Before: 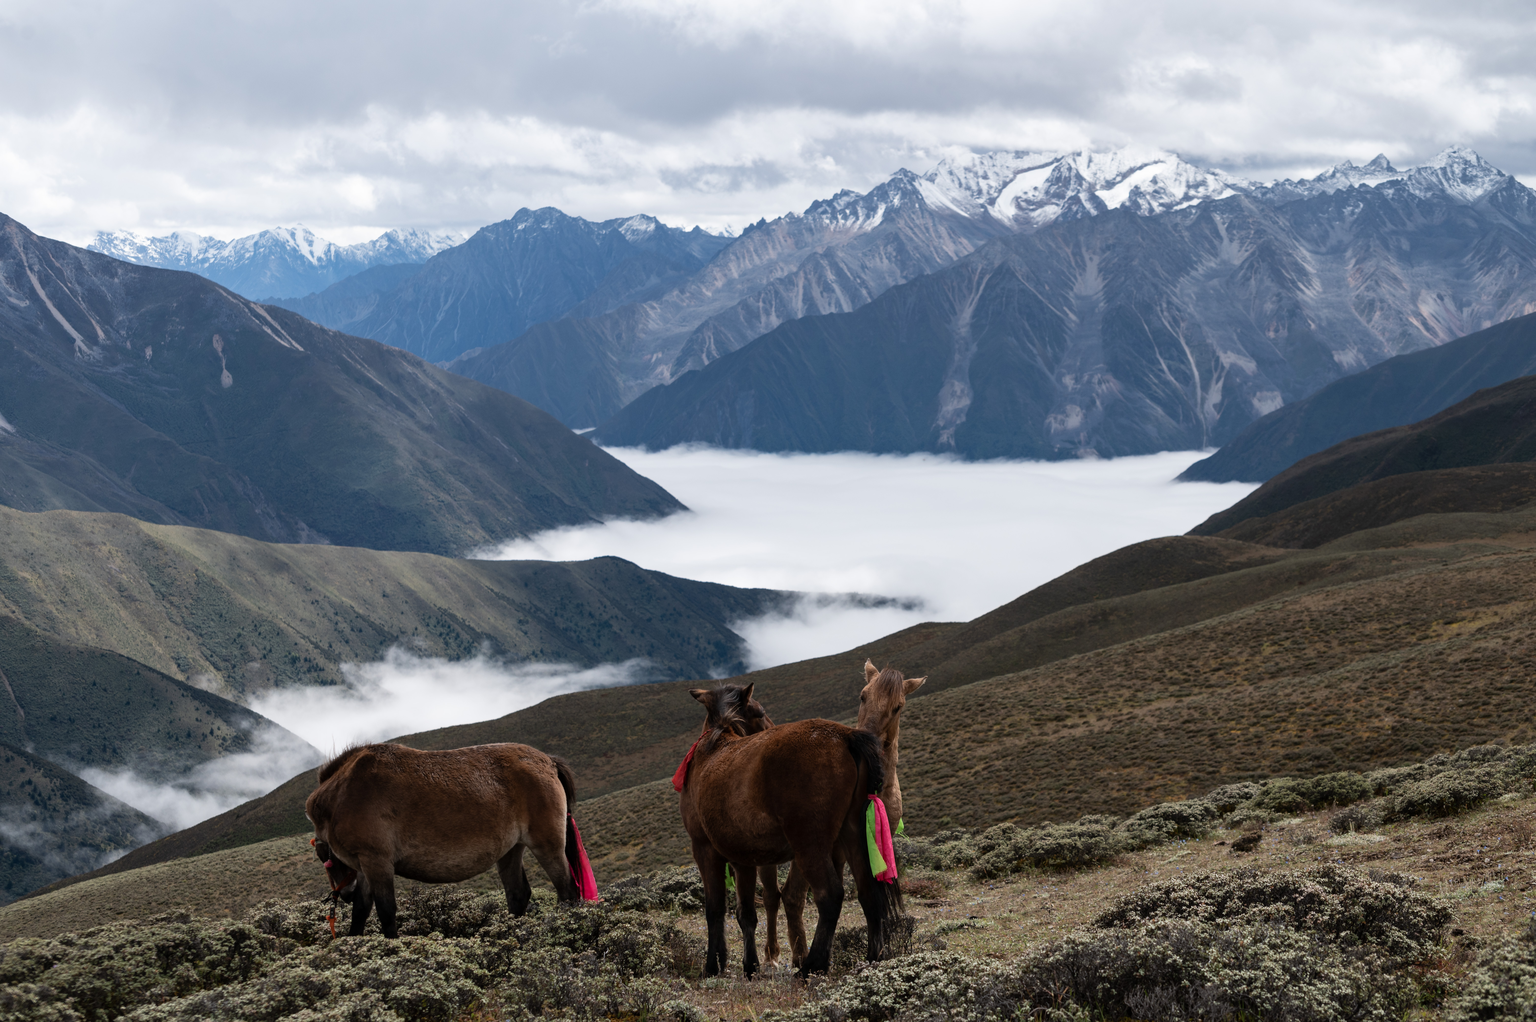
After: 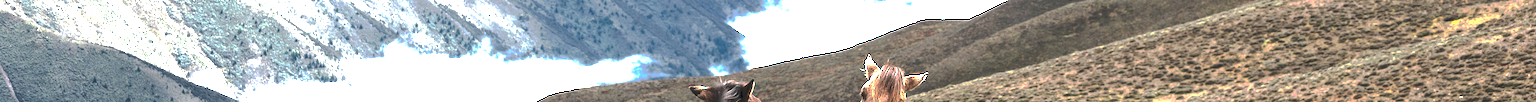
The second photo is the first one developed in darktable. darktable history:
crop and rotate: top 59.084%, bottom 30.916%
tone curve: curves: ch0 [(0, 0) (0.003, 0.149) (0.011, 0.152) (0.025, 0.154) (0.044, 0.164) (0.069, 0.179) (0.1, 0.194) (0.136, 0.211) (0.177, 0.232) (0.224, 0.258) (0.277, 0.289) (0.335, 0.326) (0.399, 0.371) (0.468, 0.438) (0.543, 0.504) (0.623, 0.569) (0.709, 0.642) (0.801, 0.716) (0.898, 0.775) (1, 1)], preserve colors none
exposure: exposure 2.04 EV, compensate highlight preservation false
tone equalizer: -8 EV -1.08 EV, -7 EV -1.01 EV, -6 EV -0.867 EV, -5 EV -0.578 EV, -3 EV 0.578 EV, -2 EV 0.867 EV, -1 EV 1.01 EV, +0 EV 1.08 EV, edges refinement/feathering 500, mask exposure compensation -1.57 EV, preserve details no
